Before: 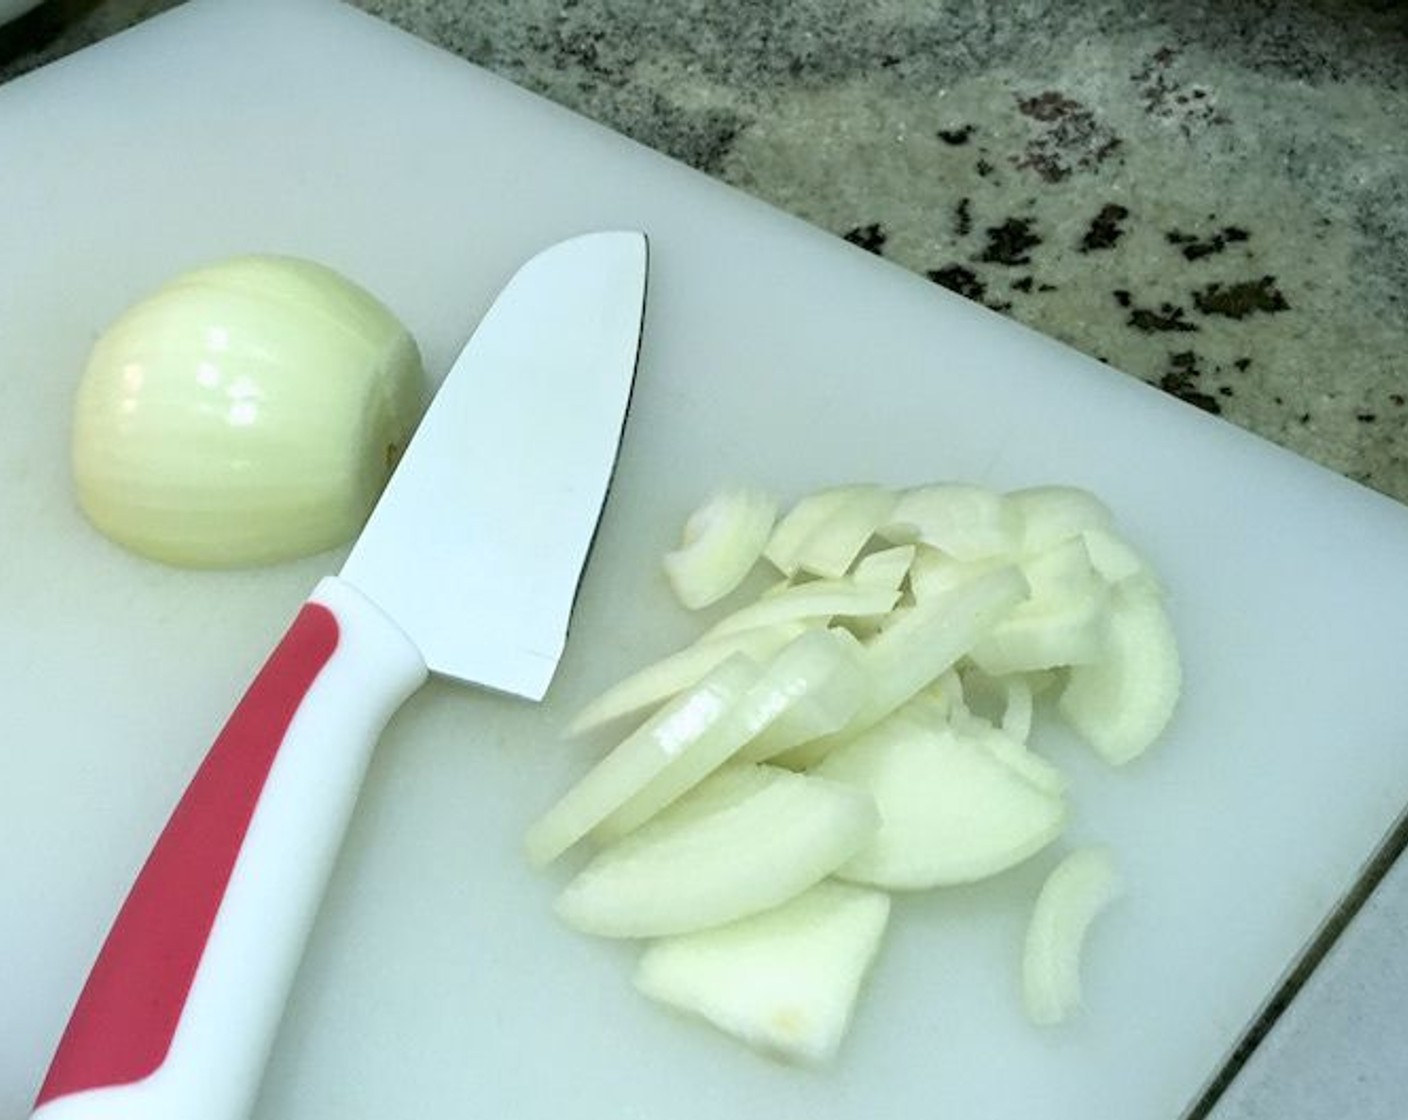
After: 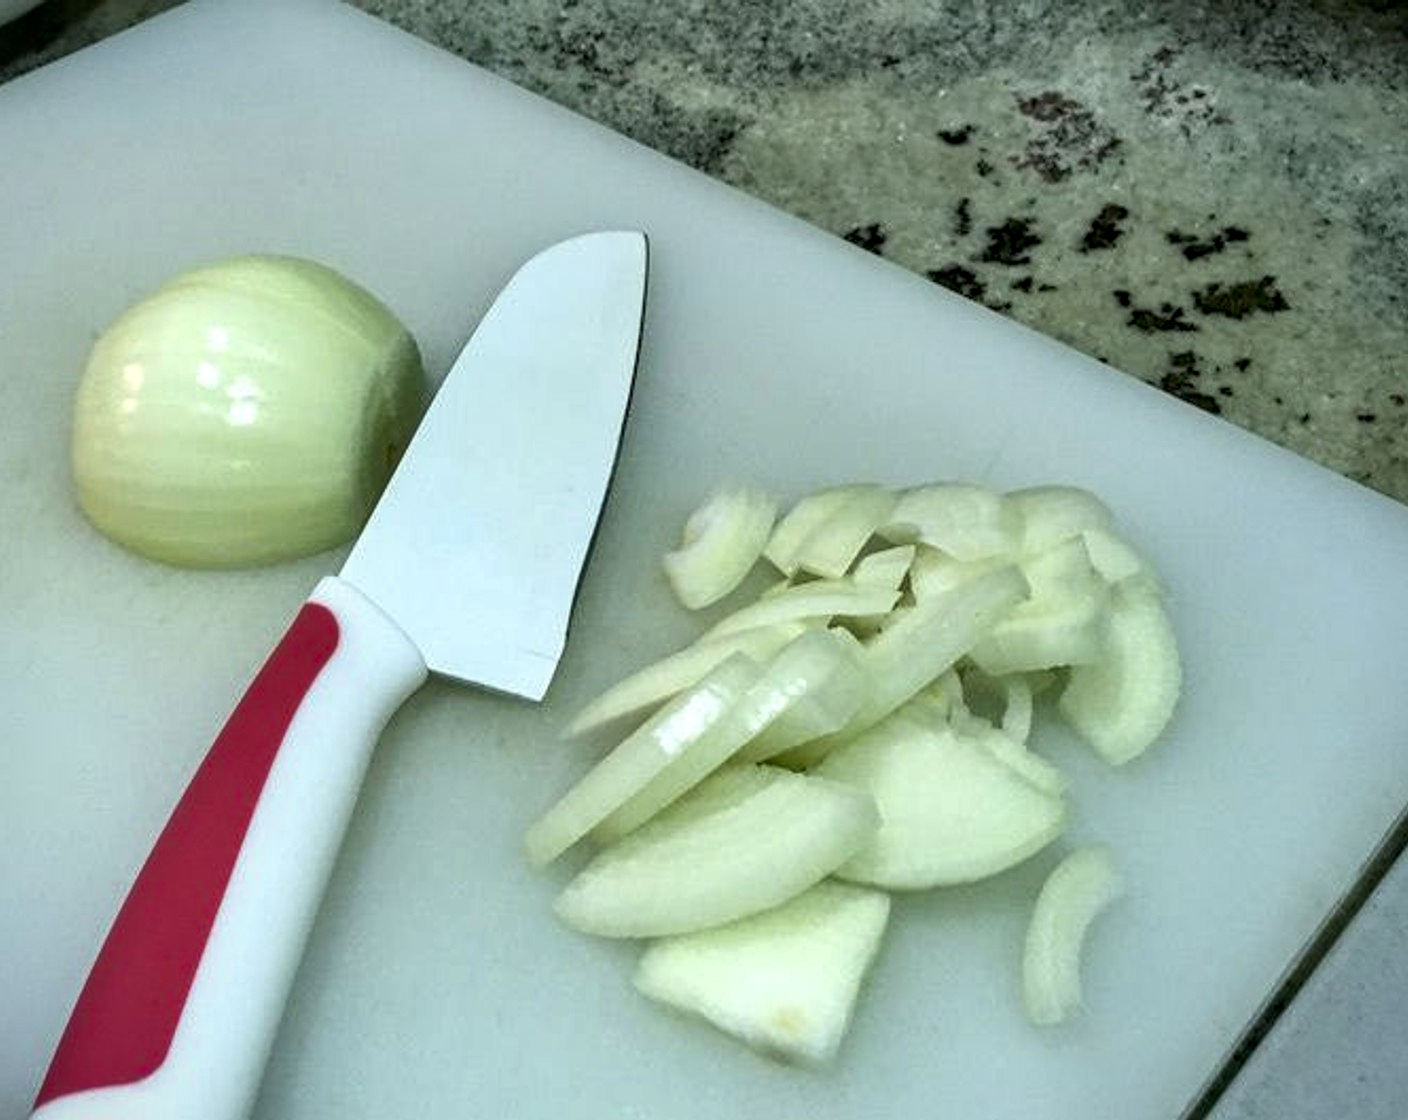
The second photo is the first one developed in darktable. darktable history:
local contrast: on, module defaults
vignetting: fall-off start 92.78%, brightness -0.368, saturation 0.017
shadows and highlights: low approximation 0.01, soften with gaussian
